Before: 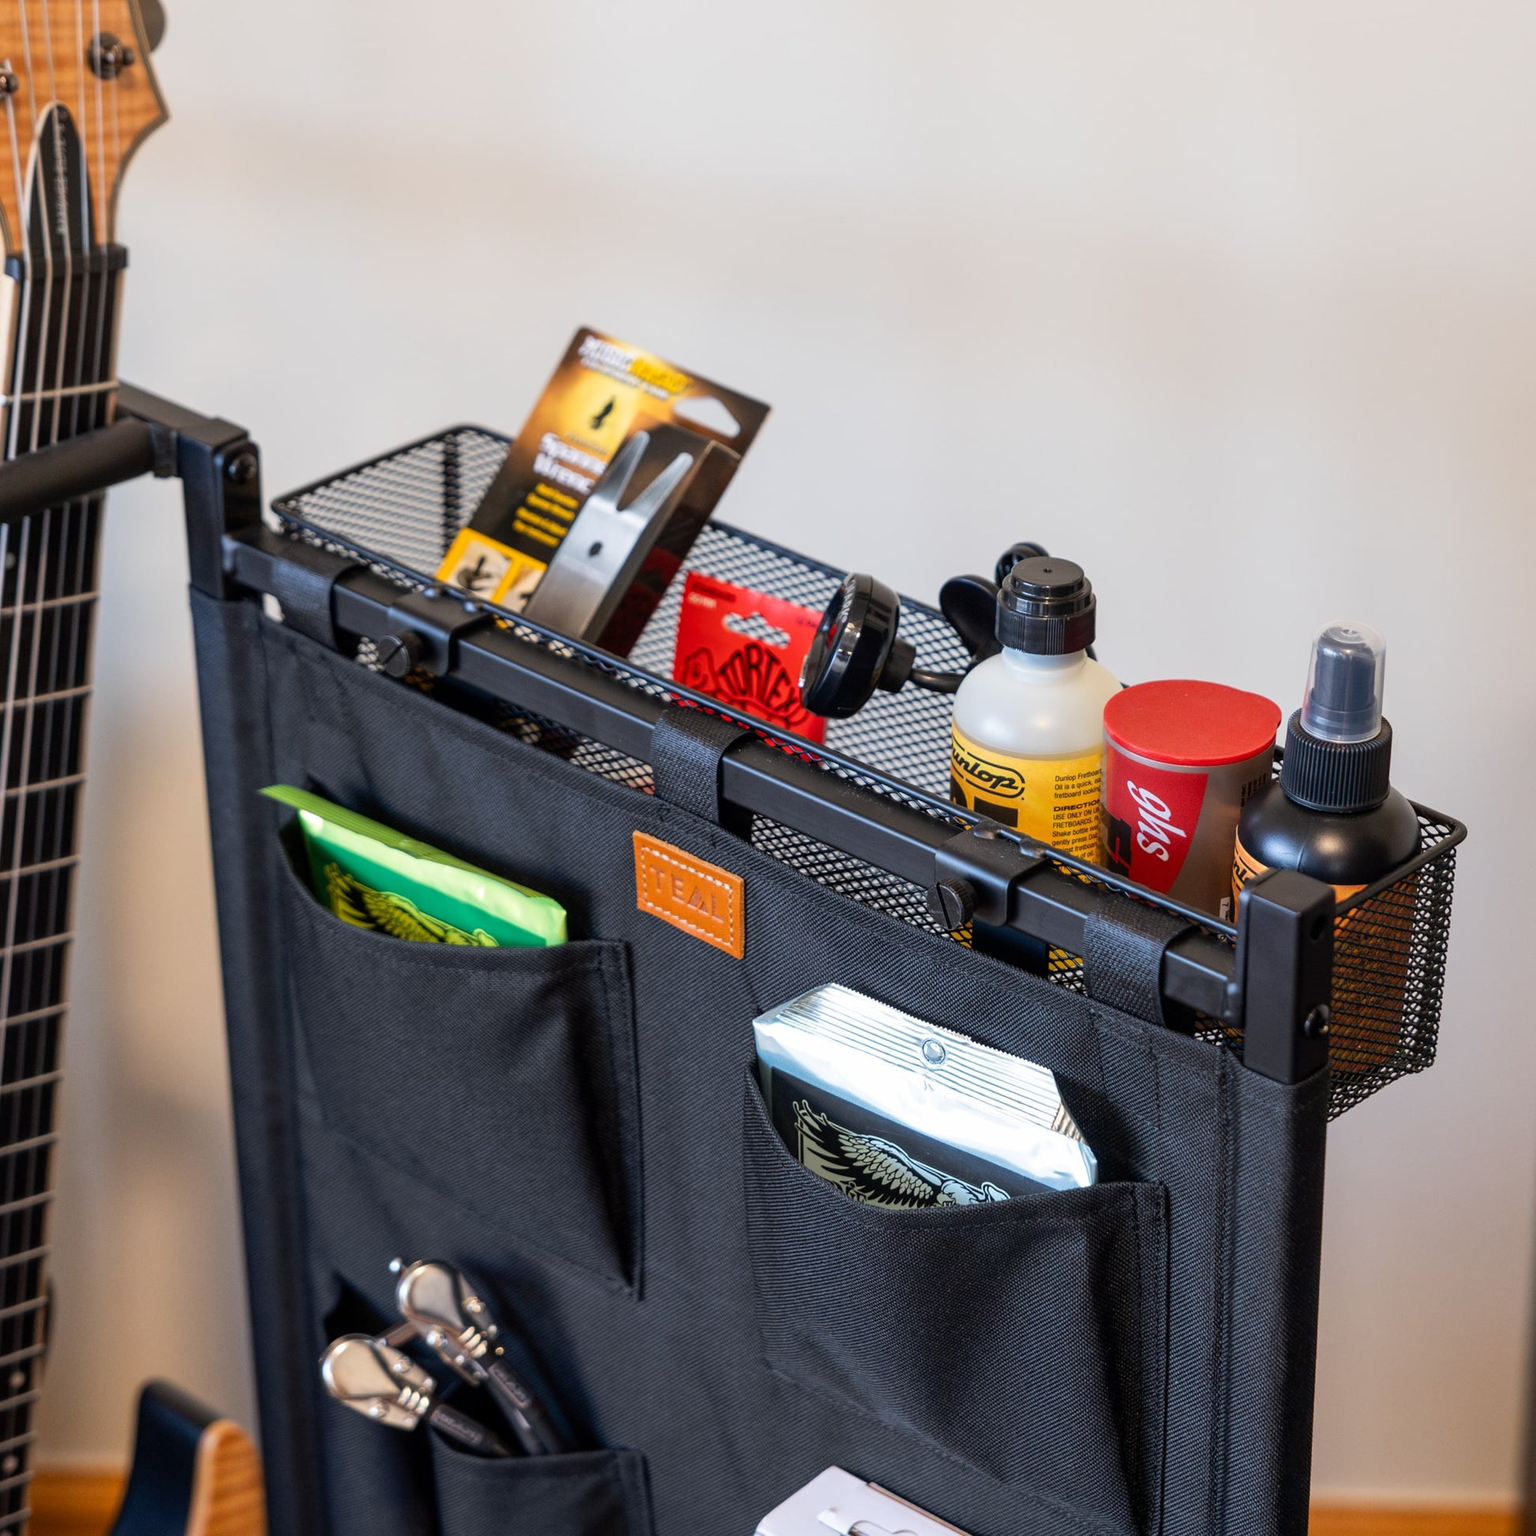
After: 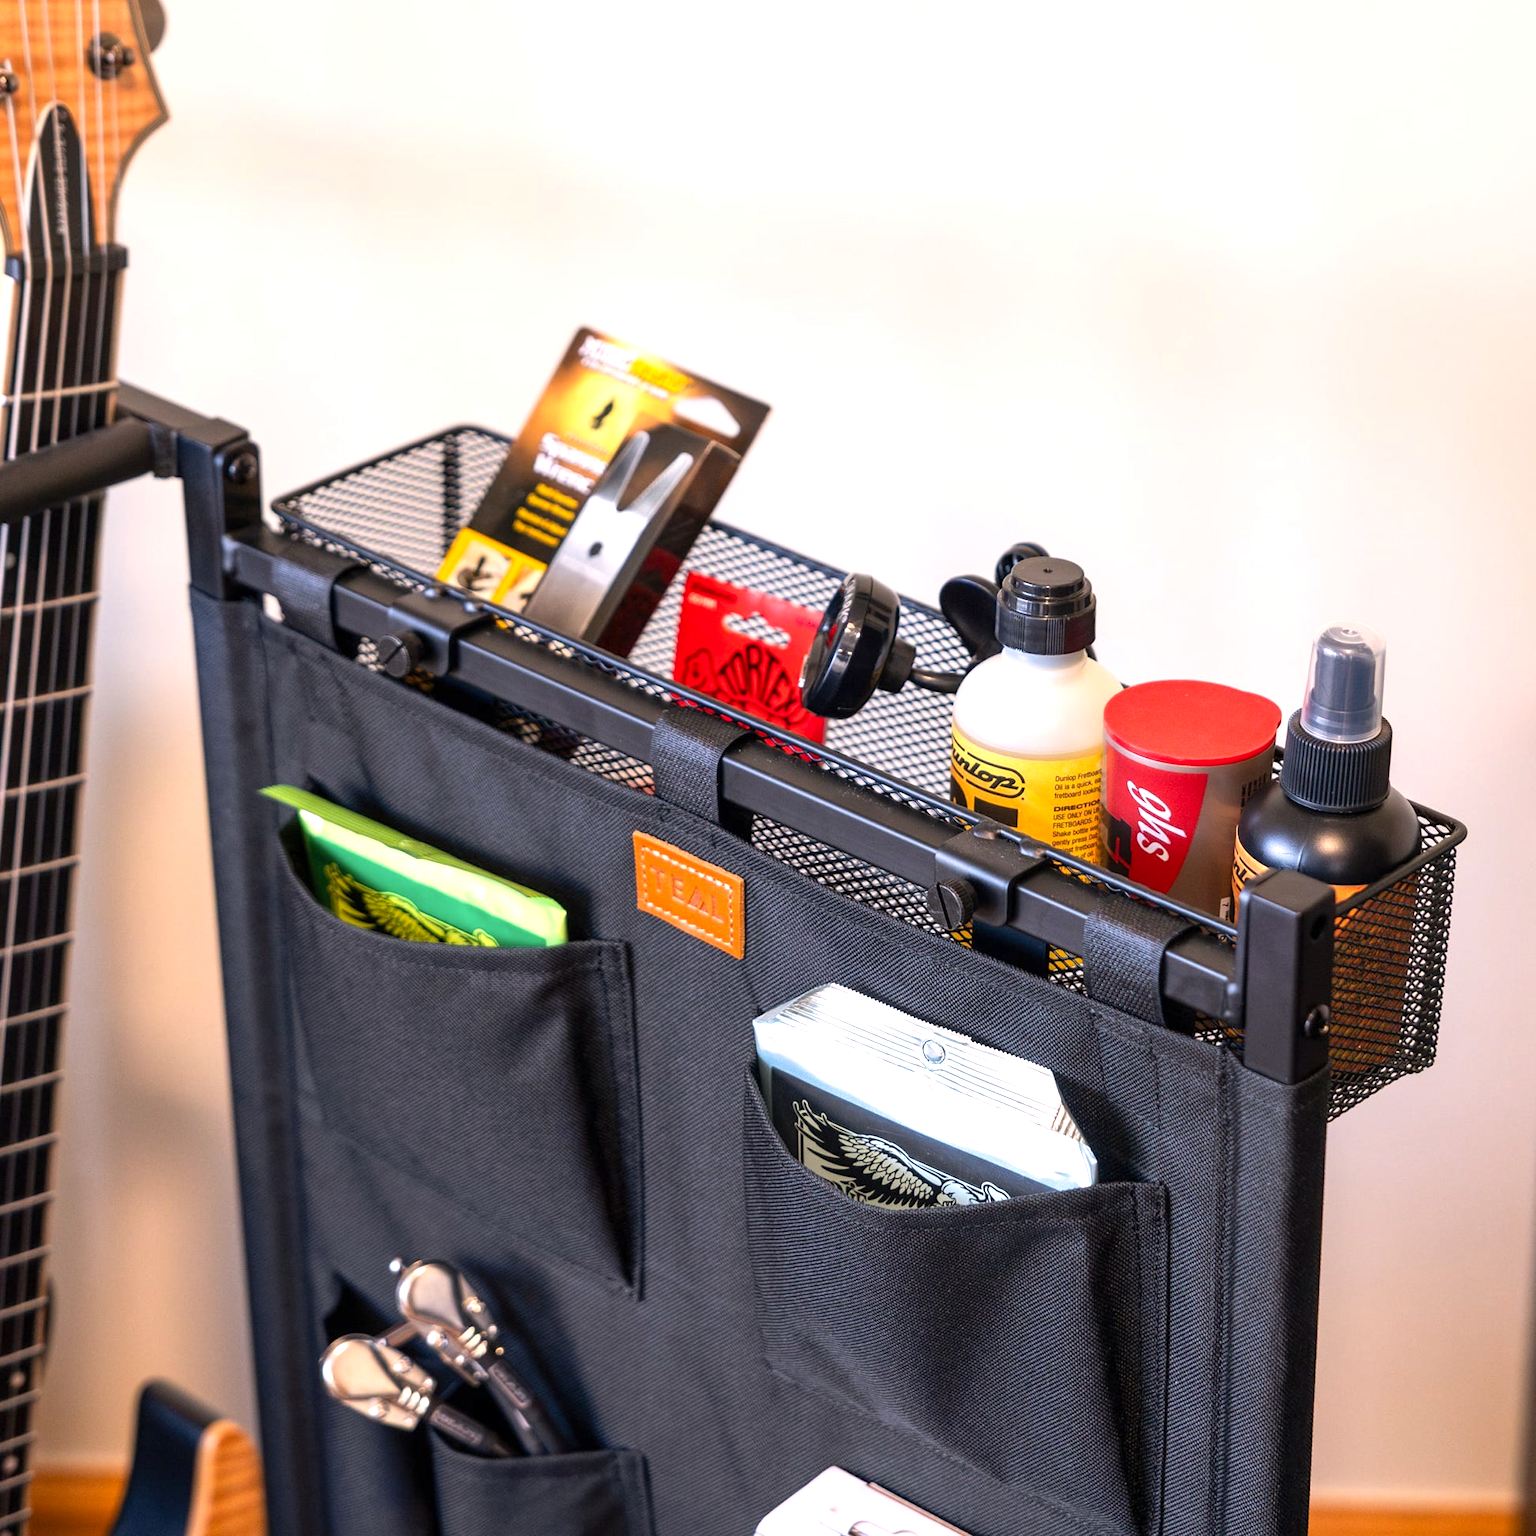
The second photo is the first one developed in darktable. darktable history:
exposure: exposure 0.648 EV, compensate highlight preservation false
color correction: highlights a* 7.34, highlights b* 4.37
